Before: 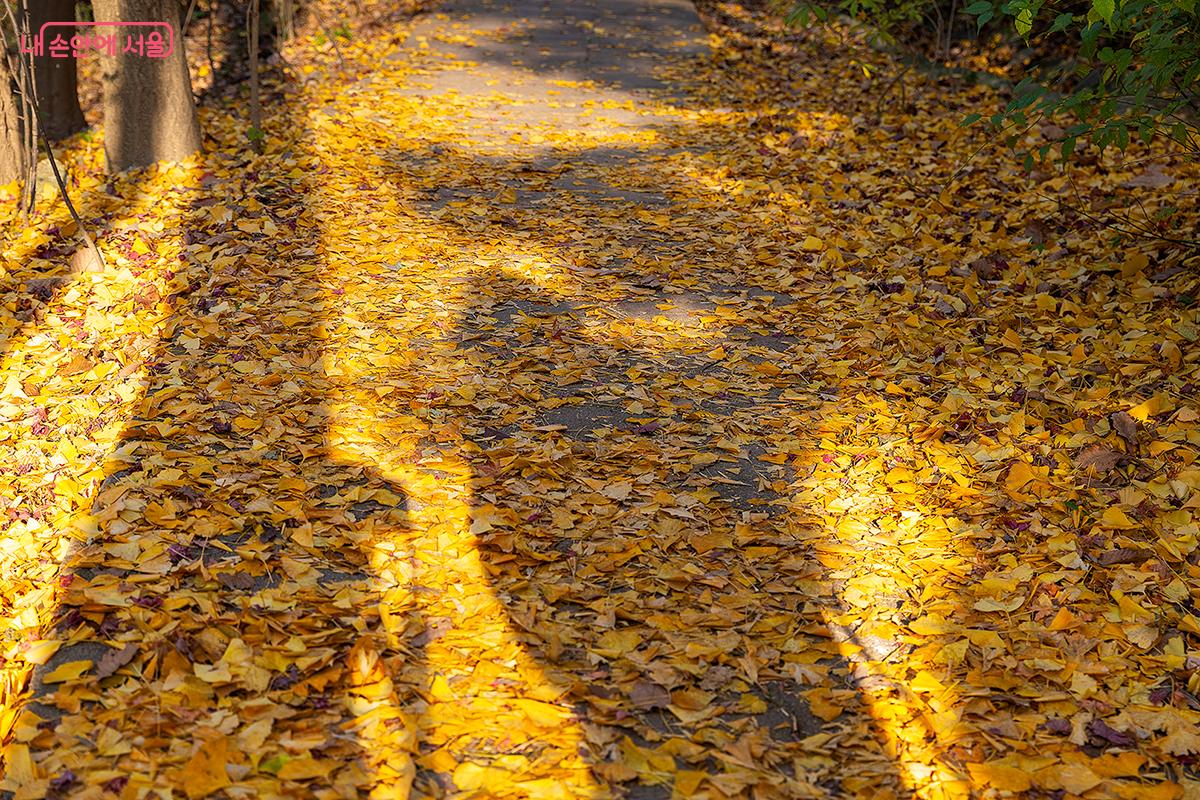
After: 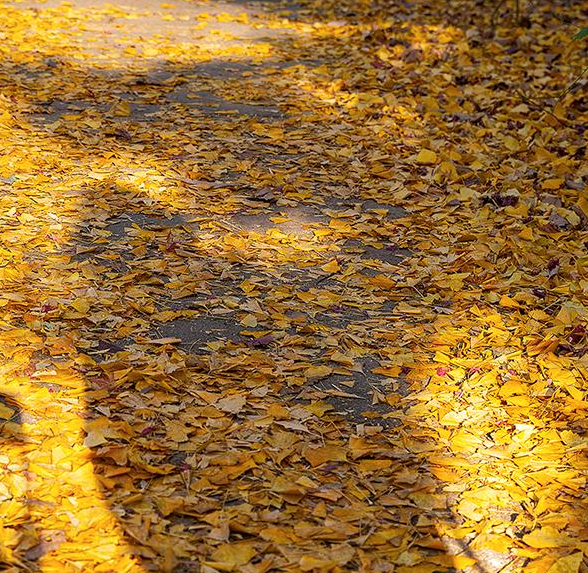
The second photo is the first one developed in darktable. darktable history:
crop: left 32.169%, top 10.923%, right 18.794%, bottom 17.33%
color balance rgb: perceptual saturation grading › global saturation 0.112%
